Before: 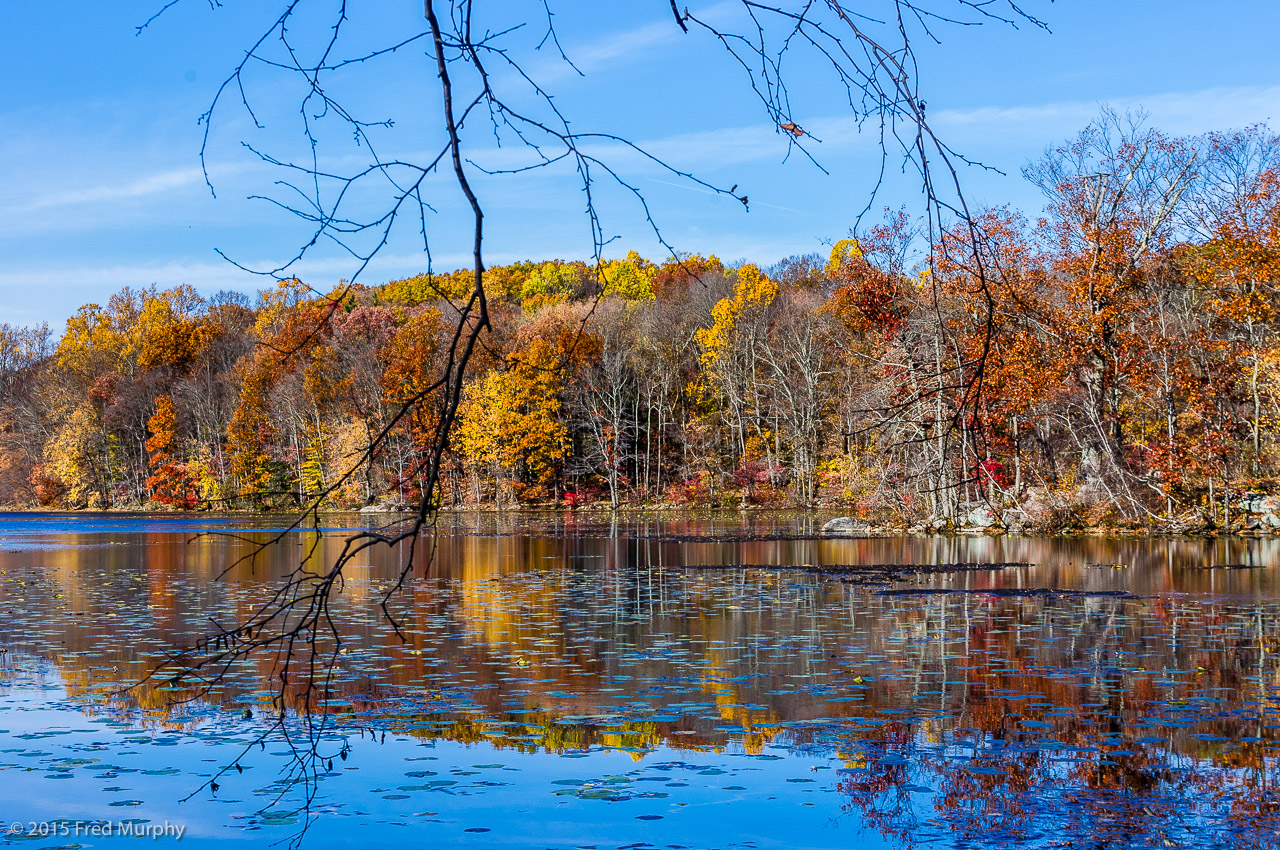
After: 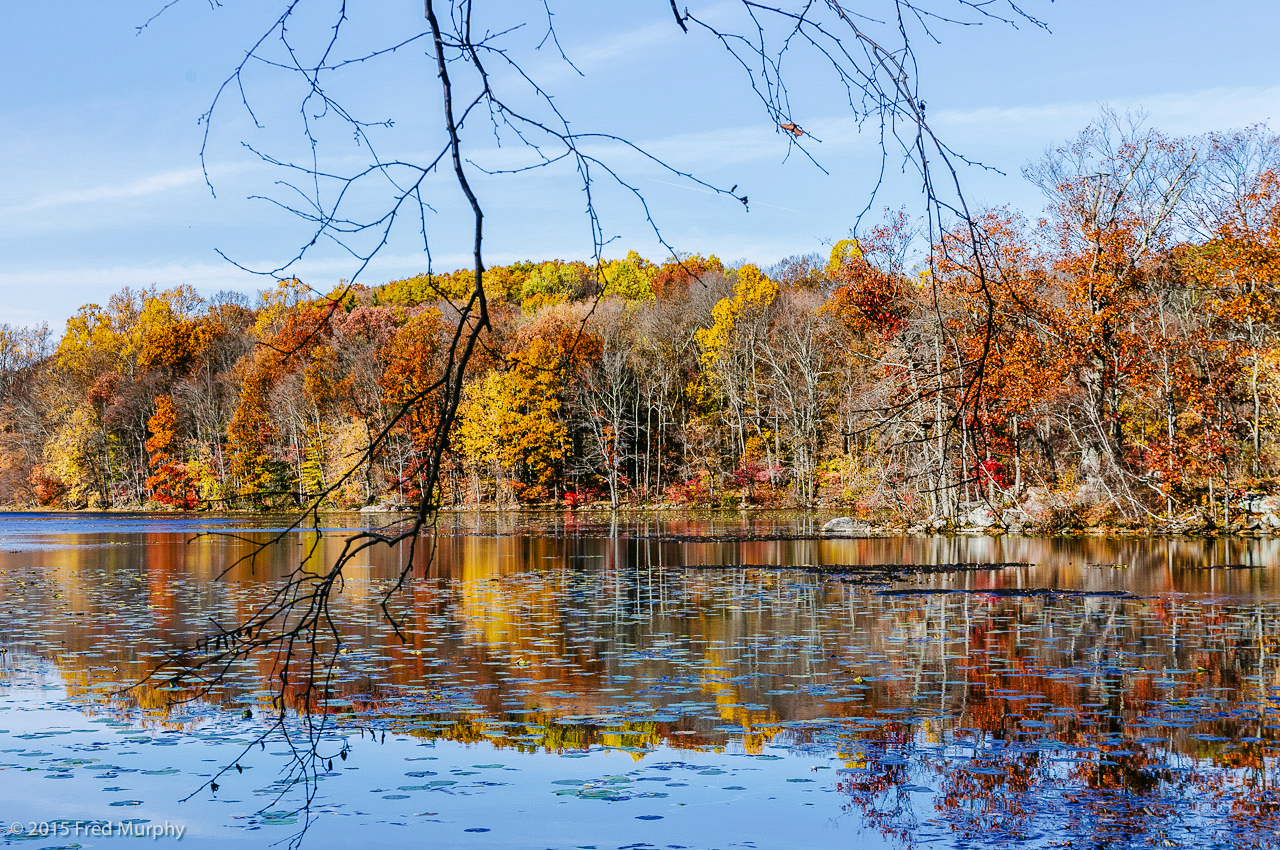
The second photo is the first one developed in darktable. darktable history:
tone curve: curves: ch0 [(0, 0) (0.003, 0.012) (0.011, 0.014) (0.025, 0.019) (0.044, 0.028) (0.069, 0.039) (0.1, 0.056) (0.136, 0.093) (0.177, 0.147) (0.224, 0.214) (0.277, 0.29) (0.335, 0.381) (0.399, 0.476) (0.468, 0.557) (0.543, 0.635) (0.623, 0.697) (0.709, 0.764) (0.801, 0.831) (0.898, 0.917) (1, 1)], preserve colors none
color look up table: target L [91.04, 91.35, 88.47, 74.67, 68.84, 62.96, 65.69, 68.09, 52.36, 45.91, 47.33, 51.12, 31.83, 16.92, 200.46, 80.75, 79.06, 66.01, 63.16, 61.15, 59.2, 56.42, 54.91, 46.16, 40.39, 34.92, 30.31, 17.06, 85.36, 86.29, 75.4, 74.51, 74.93, 70.72, 71.02, 55.97, 48.24, 48.49, 43.85, 43.82, 30.86, 12.28, 5.098, 88.19, 85.44, 79.82, 60.72, 43.02, 29.32], target a [-17.28, -5.216, -26.96, -54.84, -27.8, -58.56, -8.416, -37.05, -17.71, -40.36, -22.12, -31.87, -24.74, -16.61, 0, 19.83, 8.331, 13.21, 53.95, 20.21, 36.85, 50.32, 72.32, 36.29, 58.65, 0.471, 4.035, 26.78, 7.177, 19.96, 19.91, 40.7, 11.26, 51.78, 26.7, 66.92, 8.972, 42.69, 25.18, 44.1, 20.11, 22.82, 2.025, -30.91, -13.48, -23.01, -21.13, -4.175, -6.179], target b [62.77, 39.2, 17.3, 36.67, 35.17, 55.25, 27.27, 18.12, 47.69, 39.48, 18.72, 3.34, 27.85, 14.91, 0, 20.83, 80.47, 55.41, 65.47, 32.25, 9.618, 36.55, 25.55, 44.61, 43.05, 32.41, 15.6, 24.28, -3.007, -15.43, -10.88, -5.005, -31.76, -33.01, -37.67, -12.34, -11.25, -2.446, -31.94, -52.06, -62.64, -36.64, -9.848, -11.6, -3.237, -23.49, -21.61, -40.19, -19.45], num patches 49
